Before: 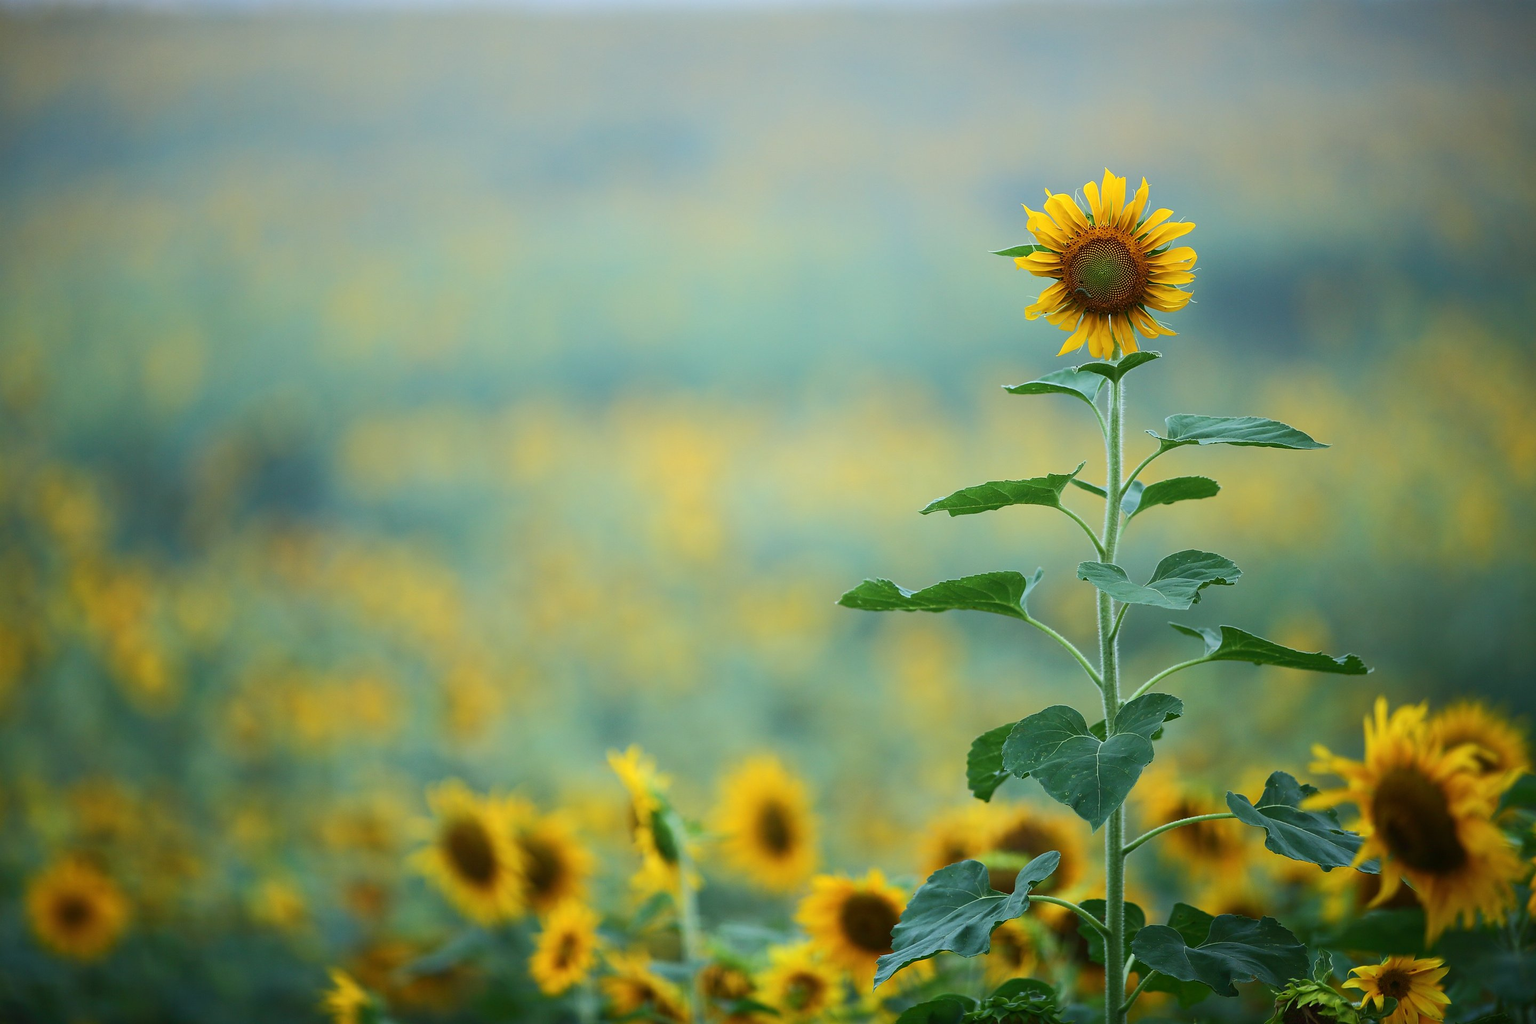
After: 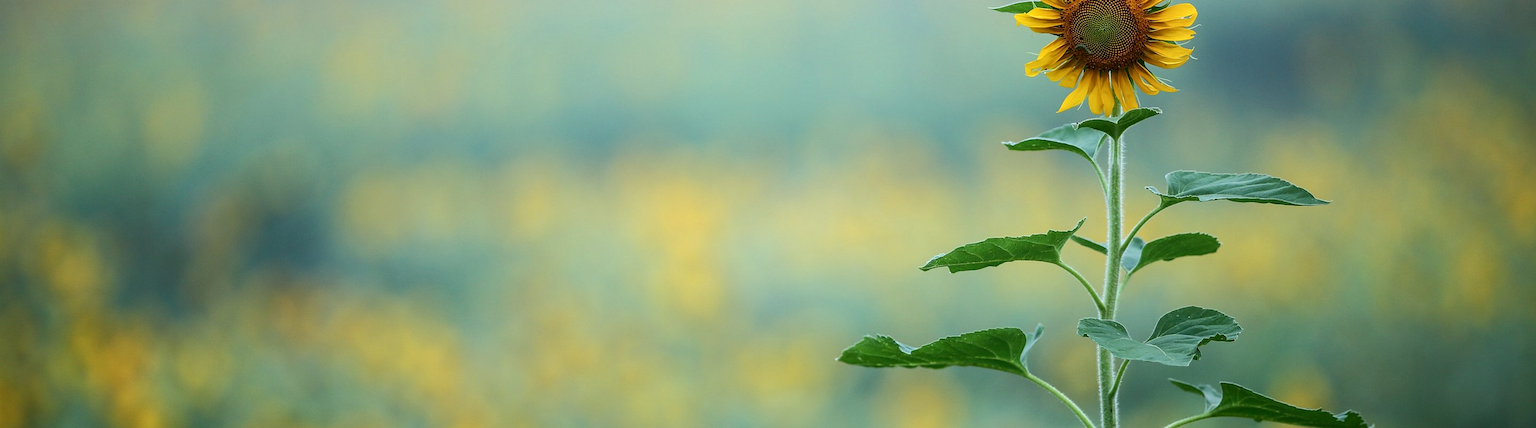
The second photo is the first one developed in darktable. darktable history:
crop and rotate: top 23.84%, bottom 34.294%
local contrast: on, module defaults
tone equalizer: on, module defaults
